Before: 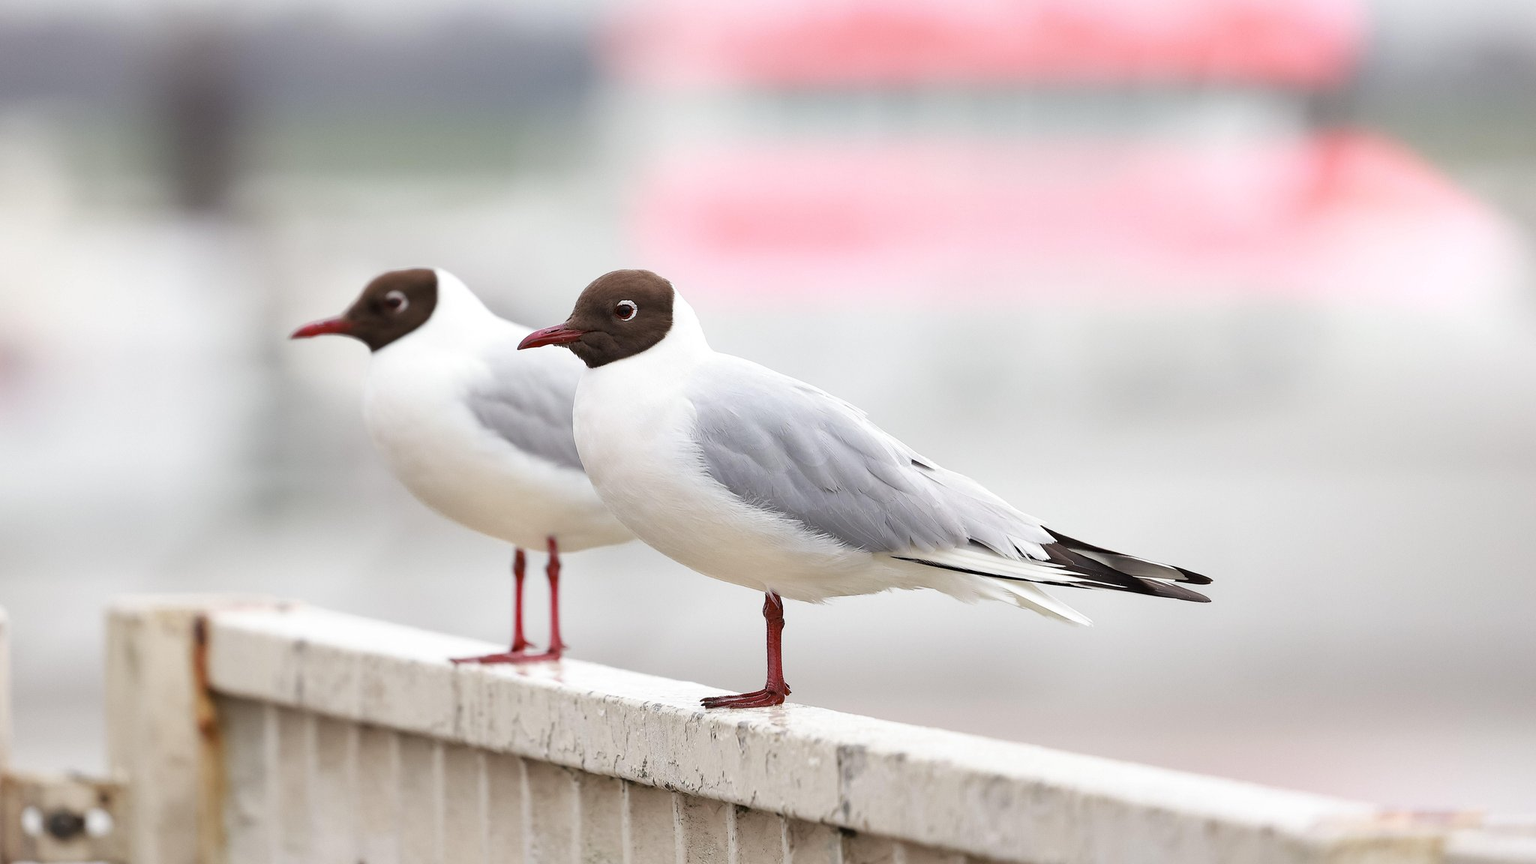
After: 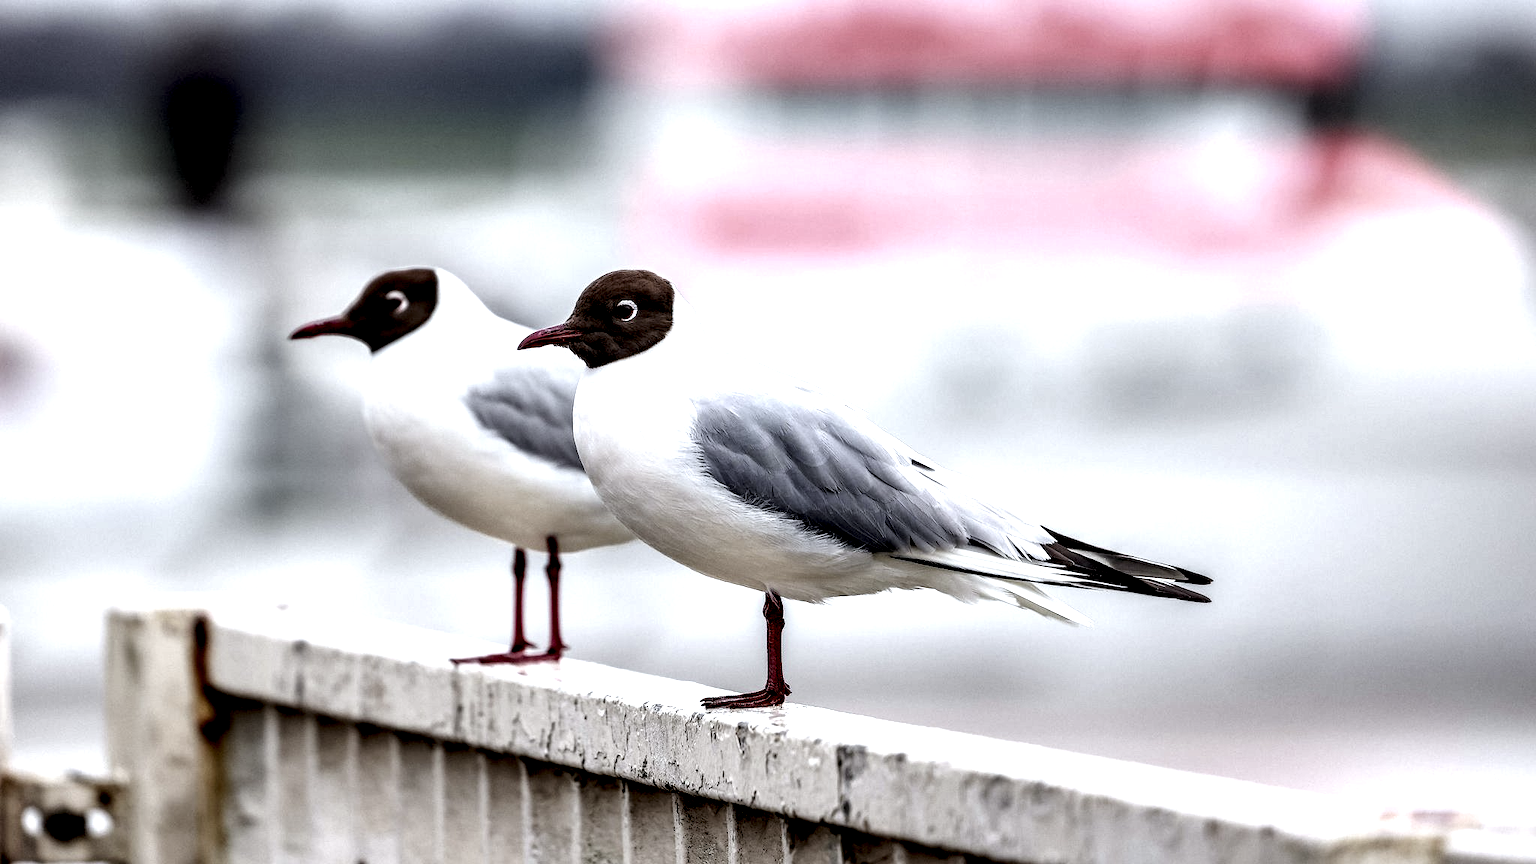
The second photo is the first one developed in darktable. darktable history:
white balance: red 0.974, blue 1.044
local contrast: highlights 115%, shadows 42%, detail 293%
